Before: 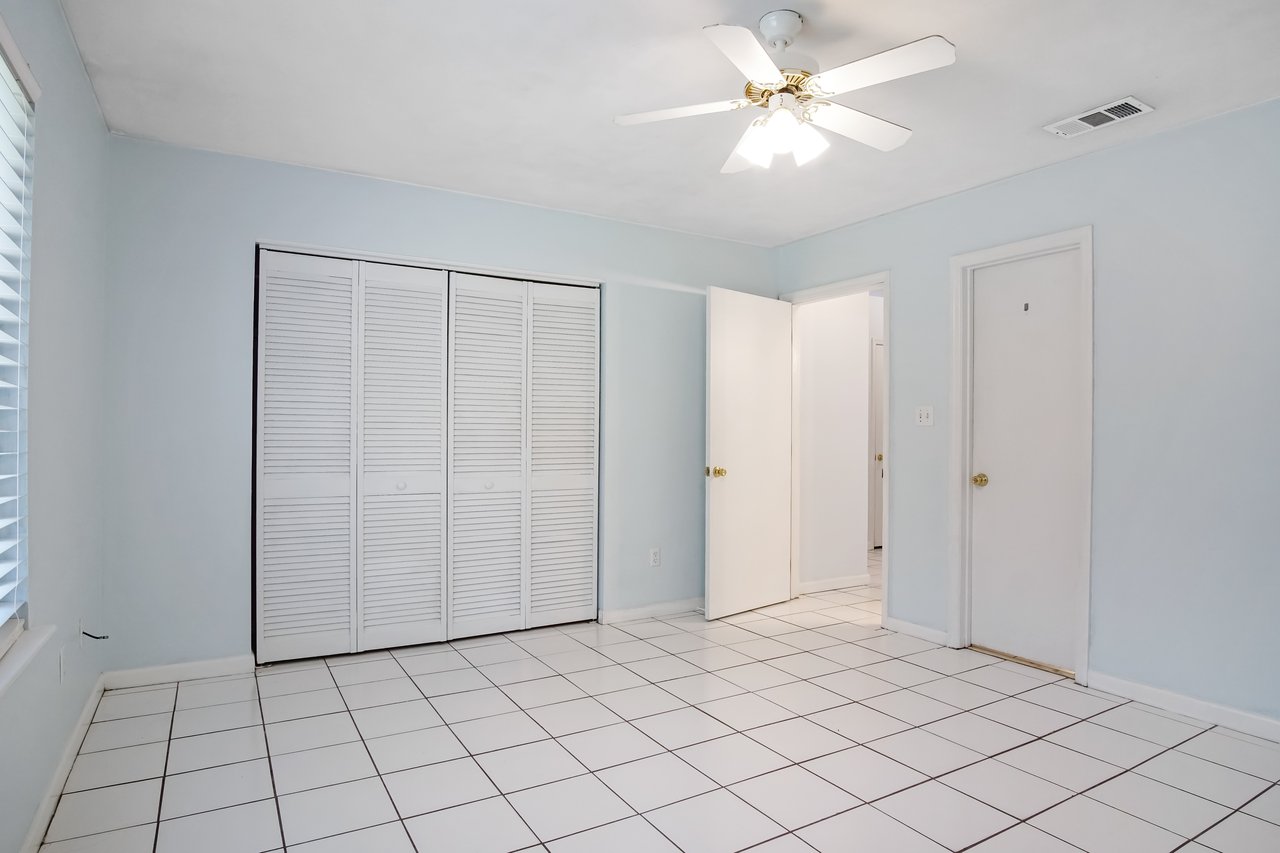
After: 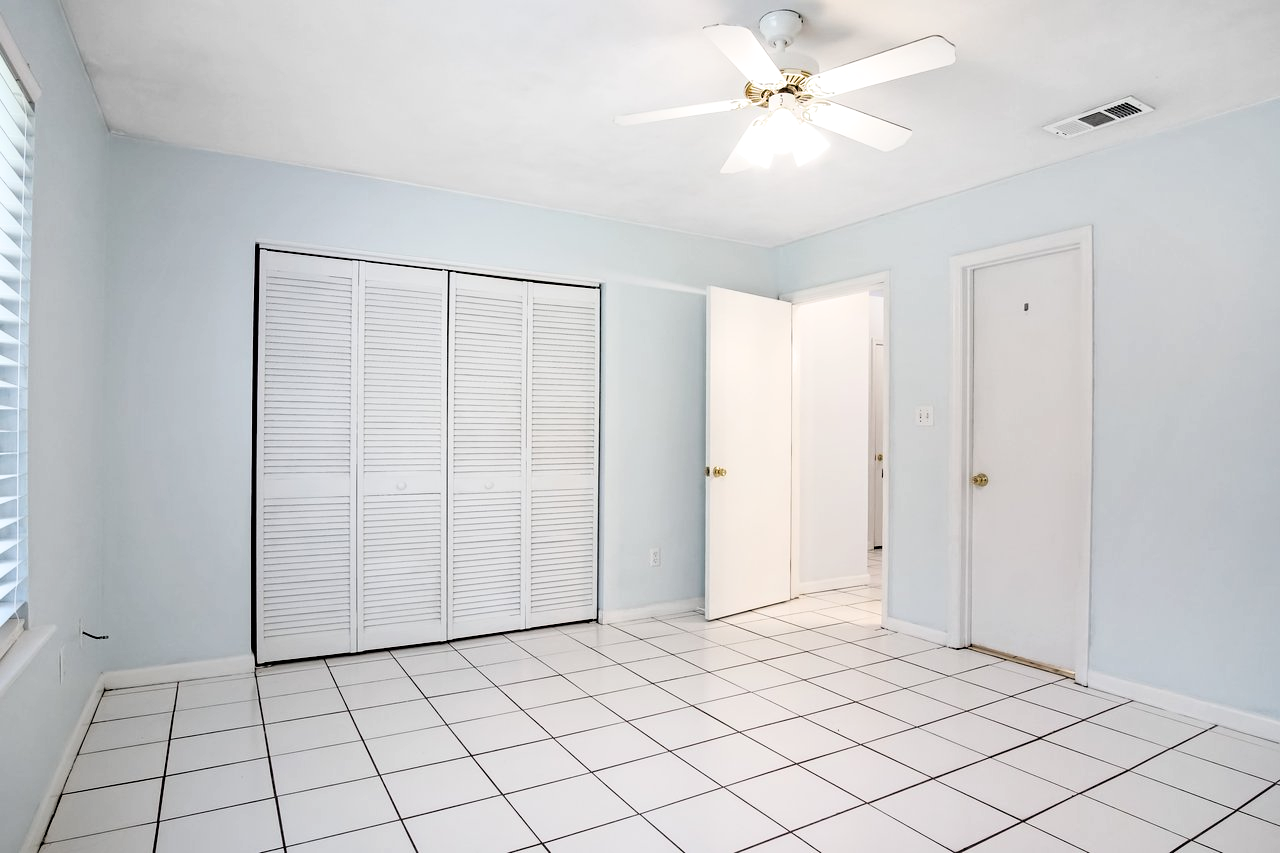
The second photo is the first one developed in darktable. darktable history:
filmic rgb: black relative exposure -3.66 EV, white relative exposure 2.44 EV, hardness 3.29, color science v6 (2022)
